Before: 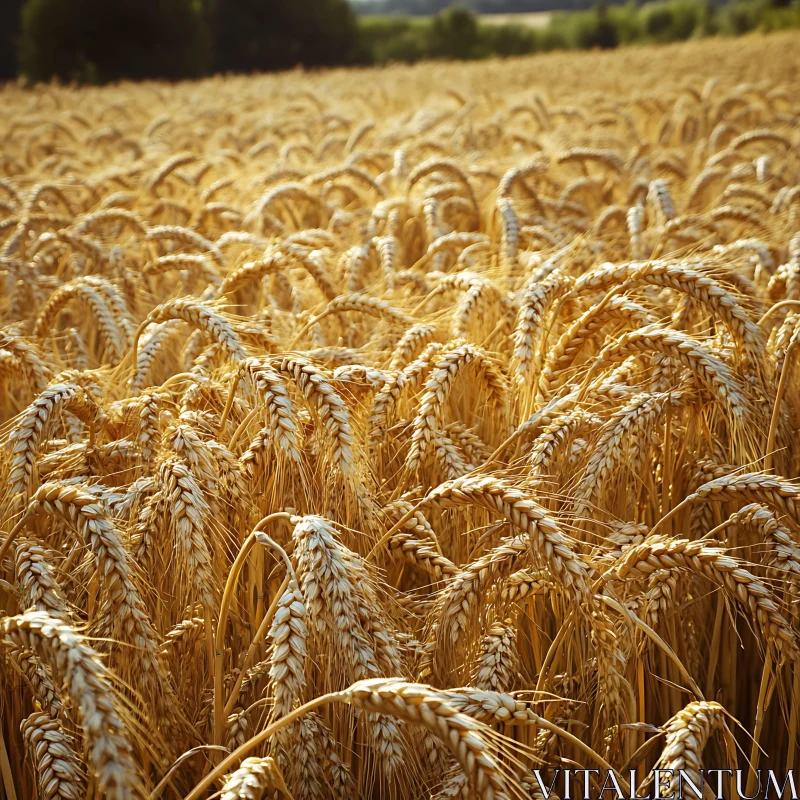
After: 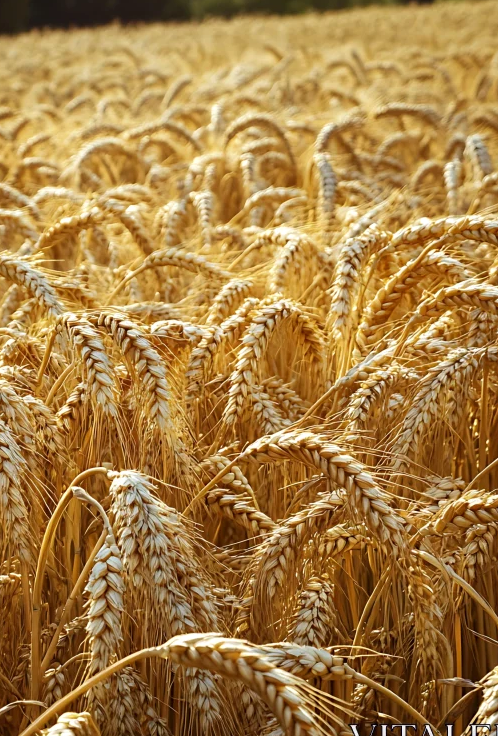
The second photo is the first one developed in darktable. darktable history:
local contrast: highlights 100%, shadows 100%, detail 120%, midtone range 0.2
crop and rotate: left 22.918%, top 5.629%, right 14.711%, bottom 2.247%
